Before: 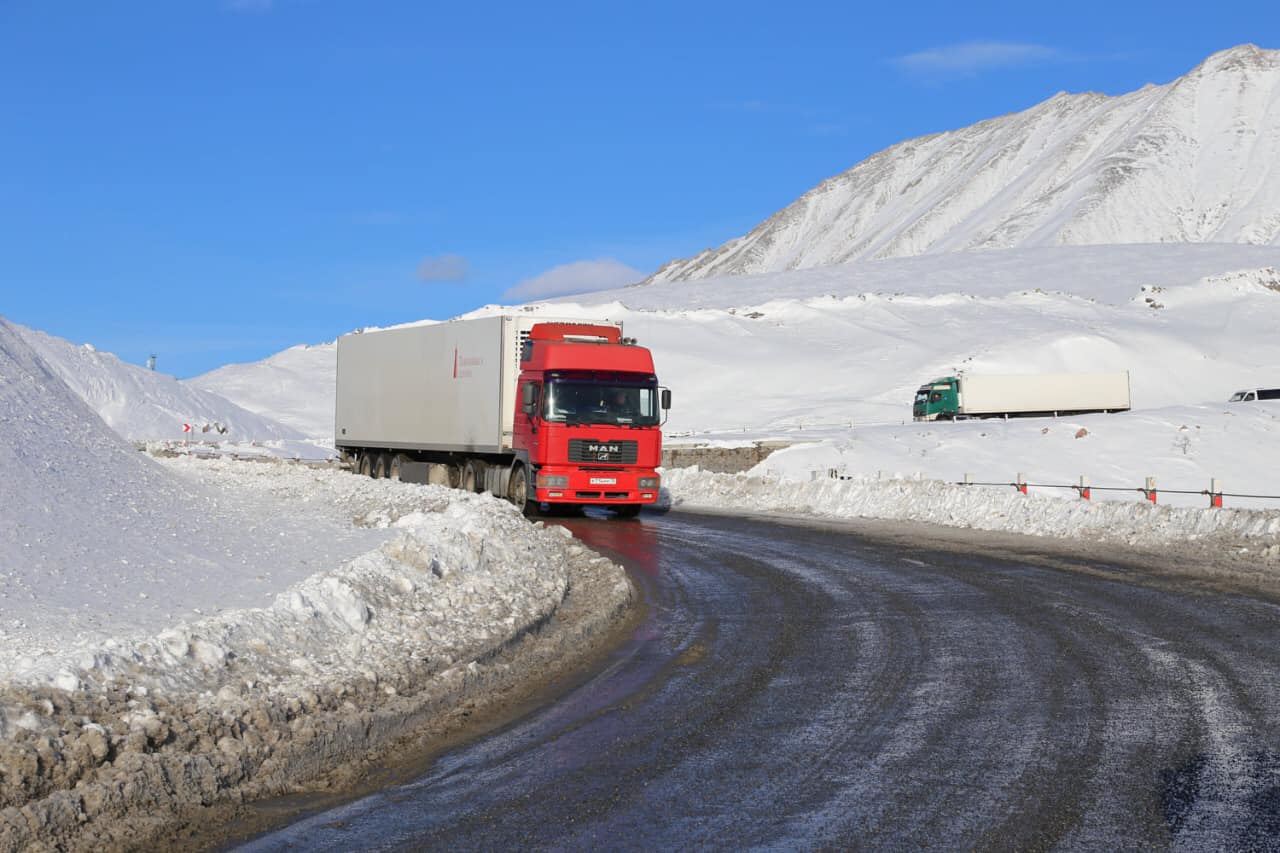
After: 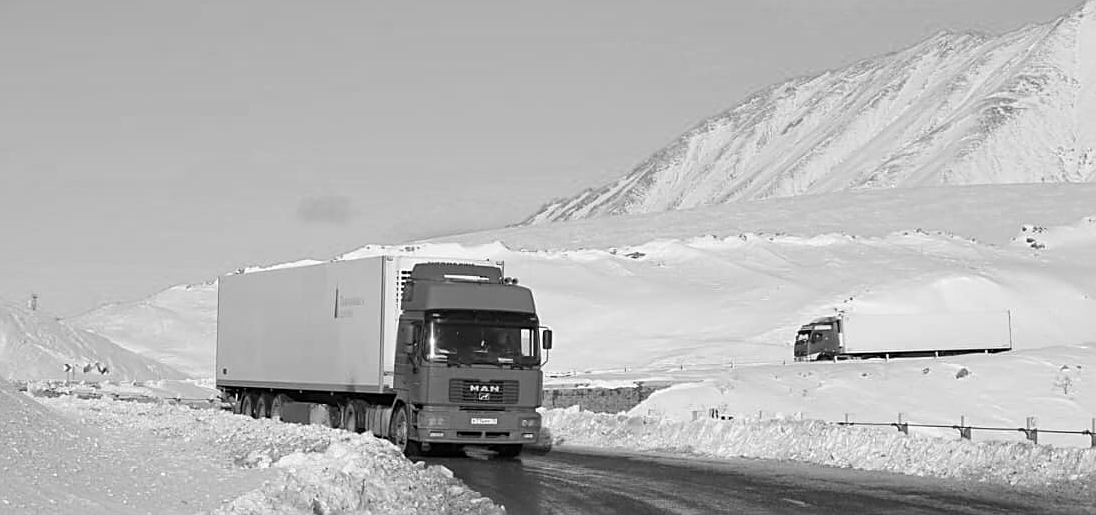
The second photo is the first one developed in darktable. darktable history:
tone equalizer: on, module defaults
color calibration: output gray [0.25, 0.35, 0.4, 0], x 0.383, y 0.372, temperature 3905.17 K
crop and rotate: left 9.345%, top 7.22%, right 4.982%, bottom 32.331%
monochrome: a 32, b 64, size 2.3
sharpen: on, module defaults
